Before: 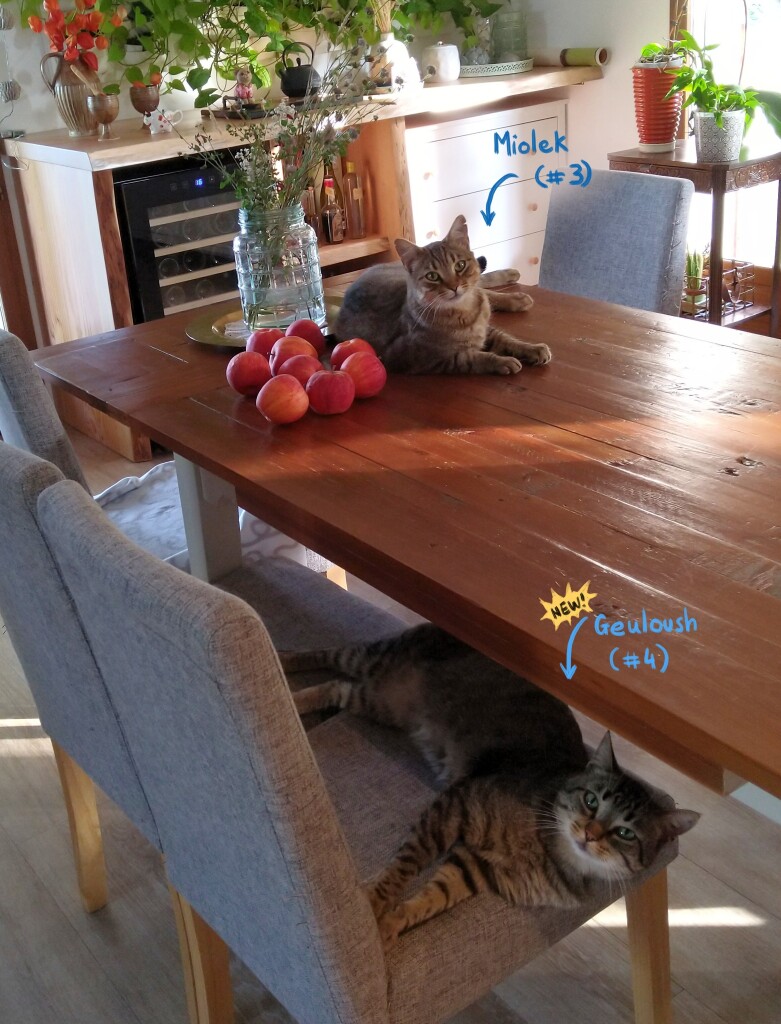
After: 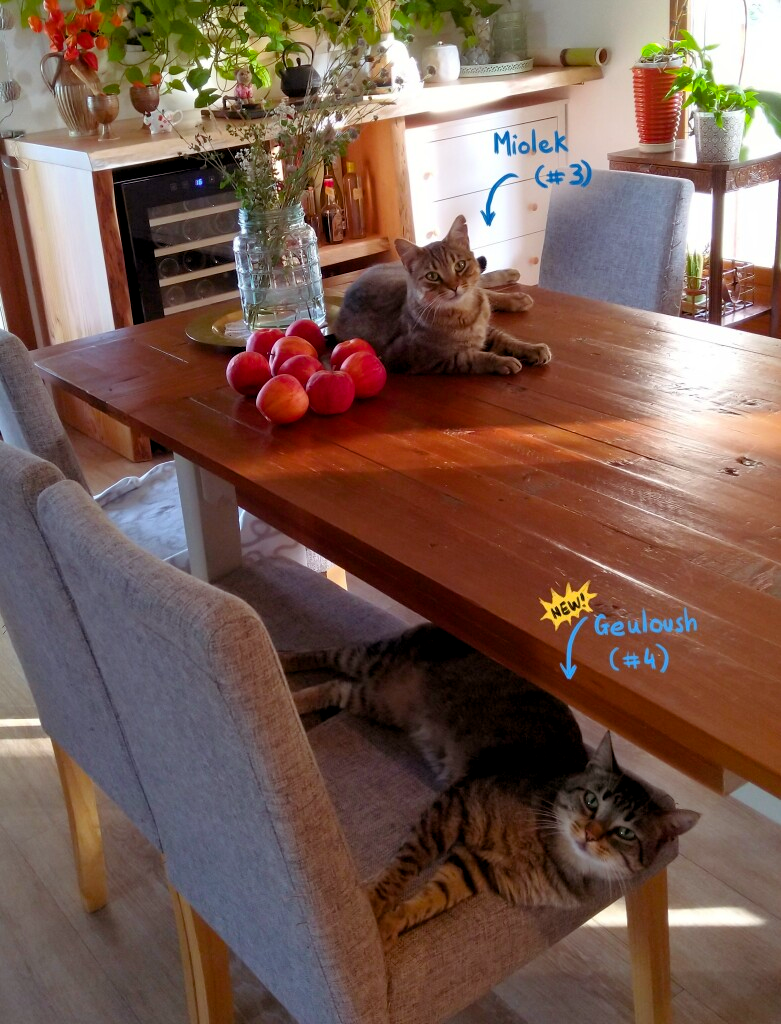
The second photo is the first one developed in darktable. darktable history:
color balance rgb: shadows lift › chroma 4.418%, shadows lift › hue 26.73°, global offset › luminance -0.373%, perceptual saturation grading › global saturation 19.302%
